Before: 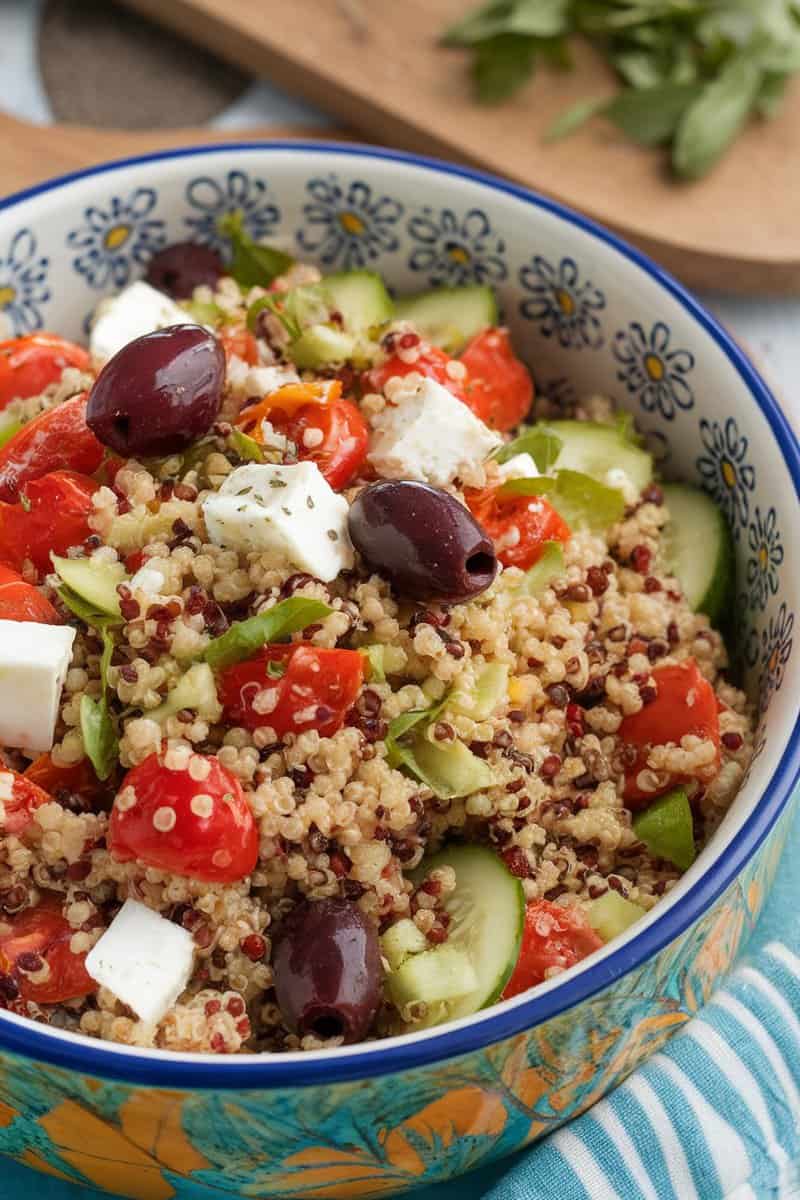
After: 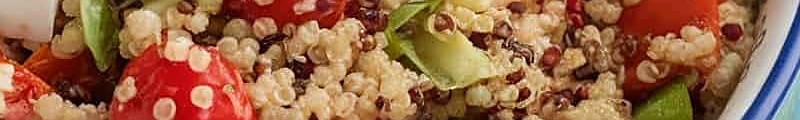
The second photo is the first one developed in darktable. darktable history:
sharpen: on, module defaults
crop and rotate: top 59.084%, bottom 30.916%
